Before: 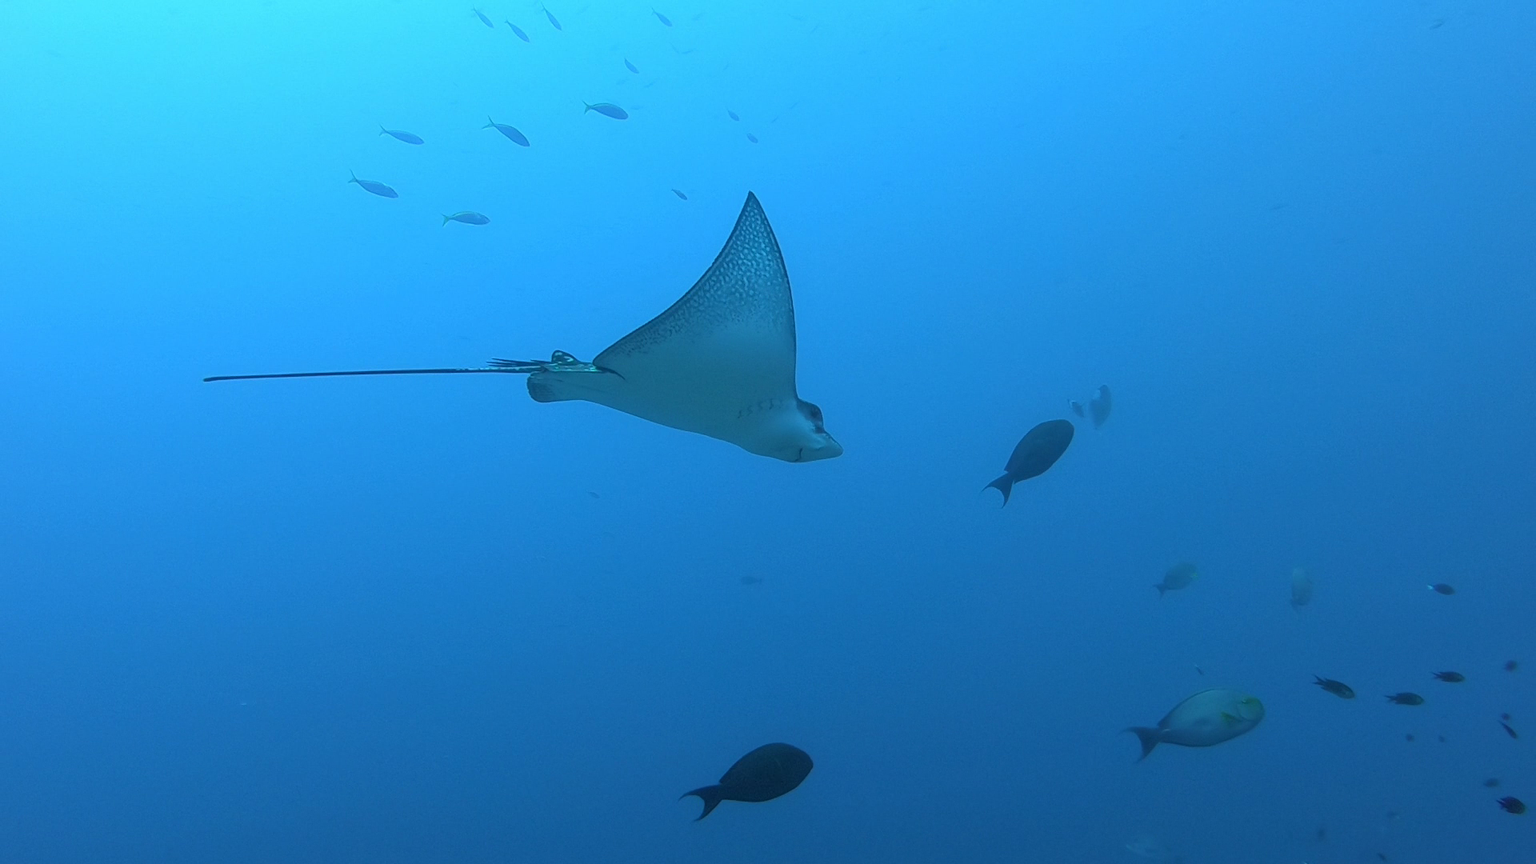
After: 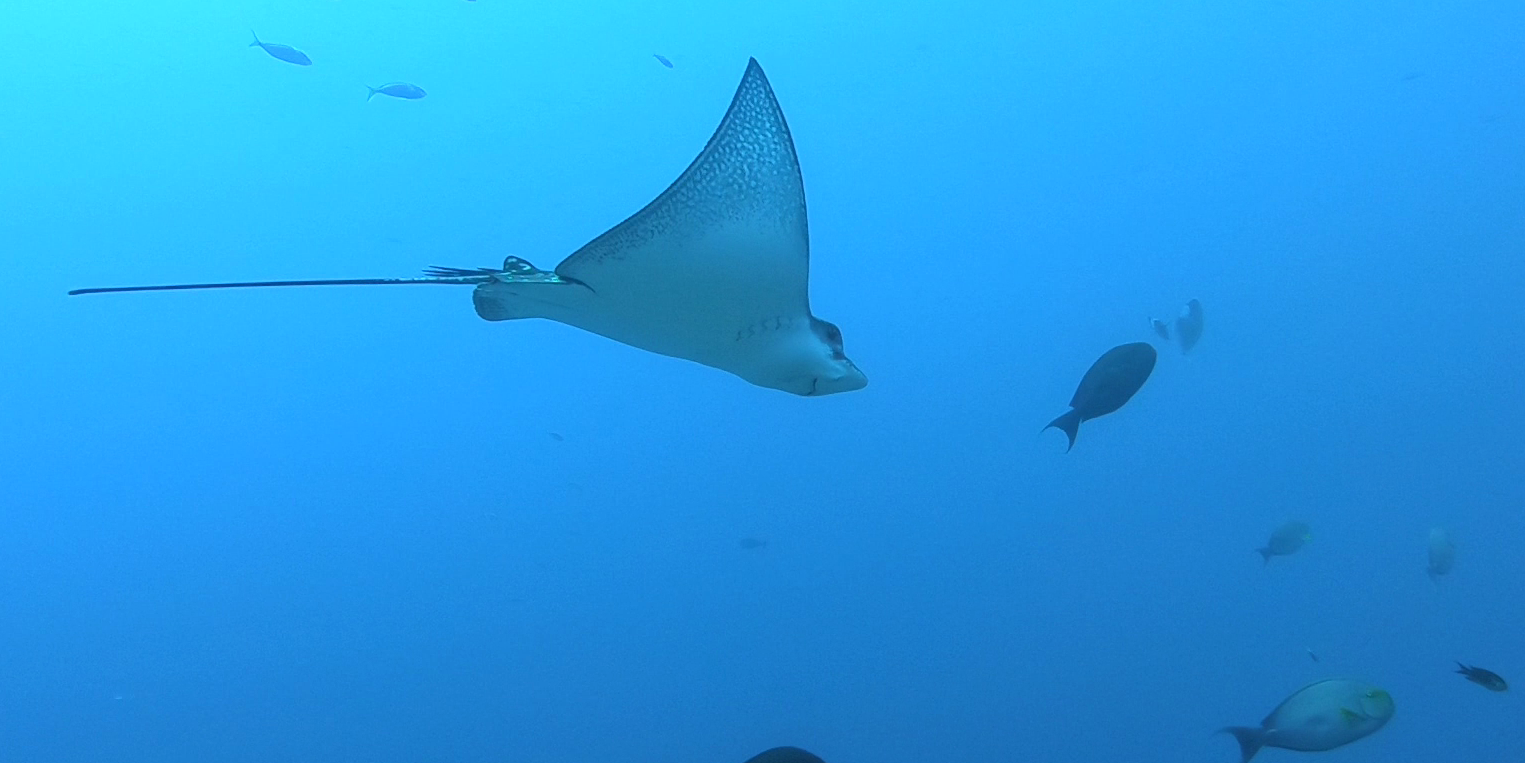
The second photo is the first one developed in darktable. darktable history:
crop: left 9.712%, top 16.928%, right 10.845%, bottom 12.332%
exposure: black level correction 0, exposure 0.5 EV, compensate highlight preservation false
